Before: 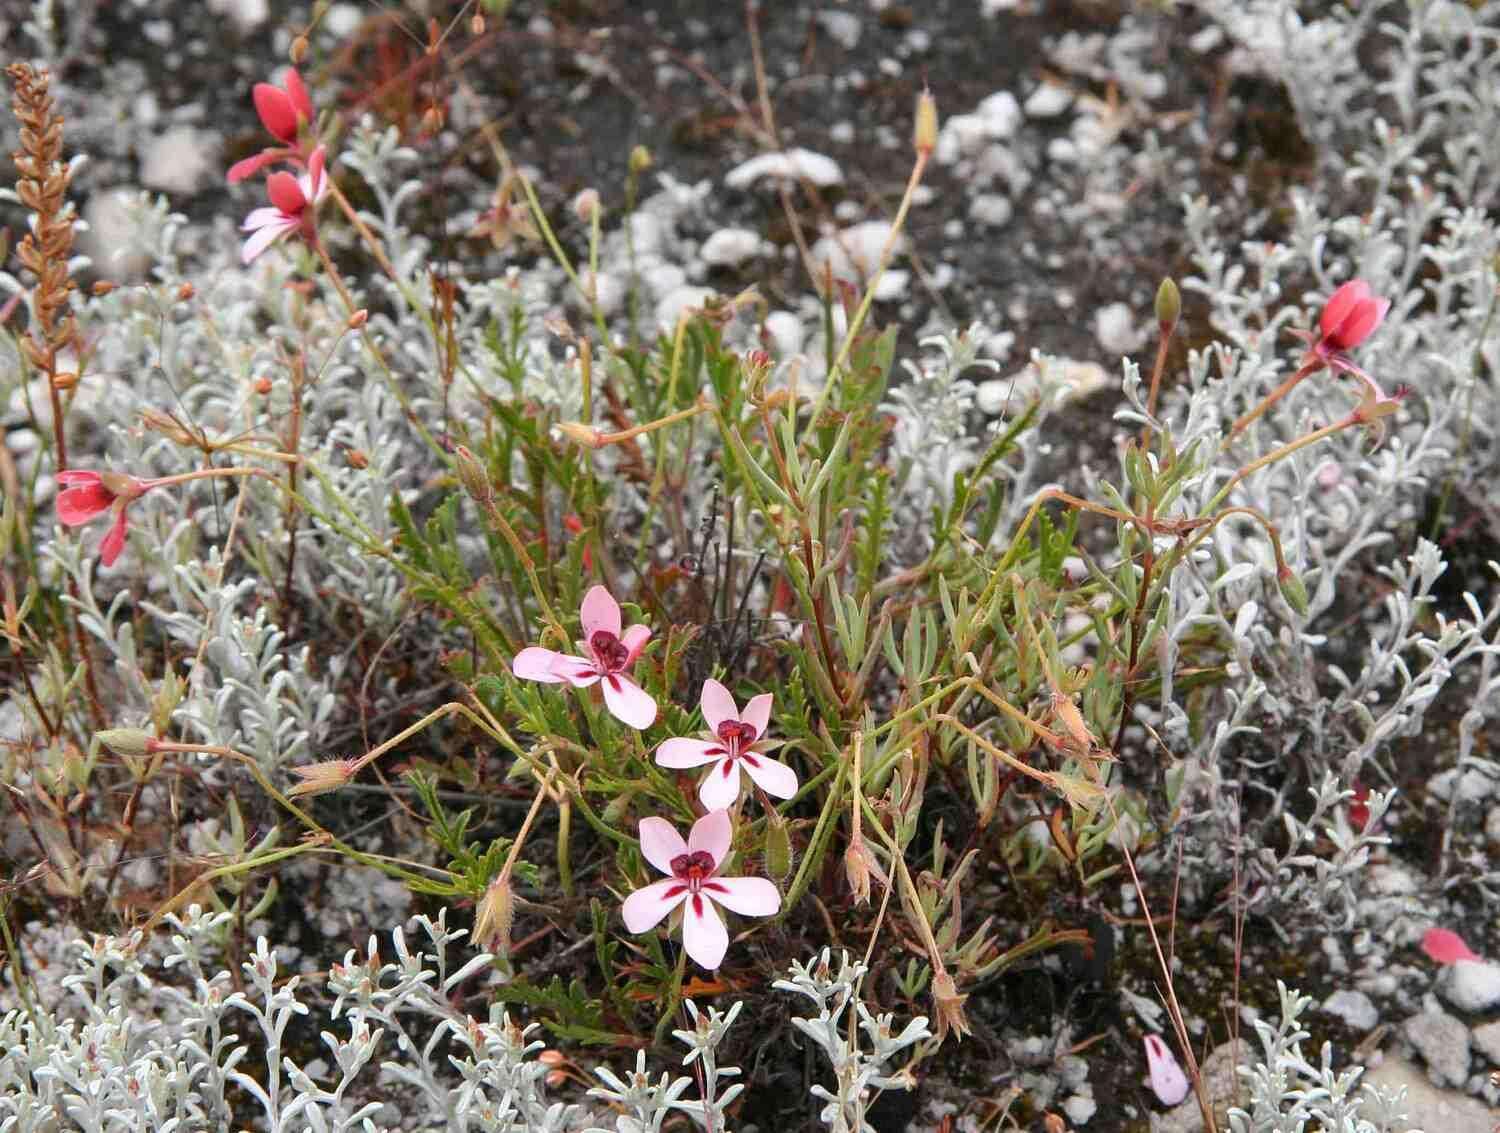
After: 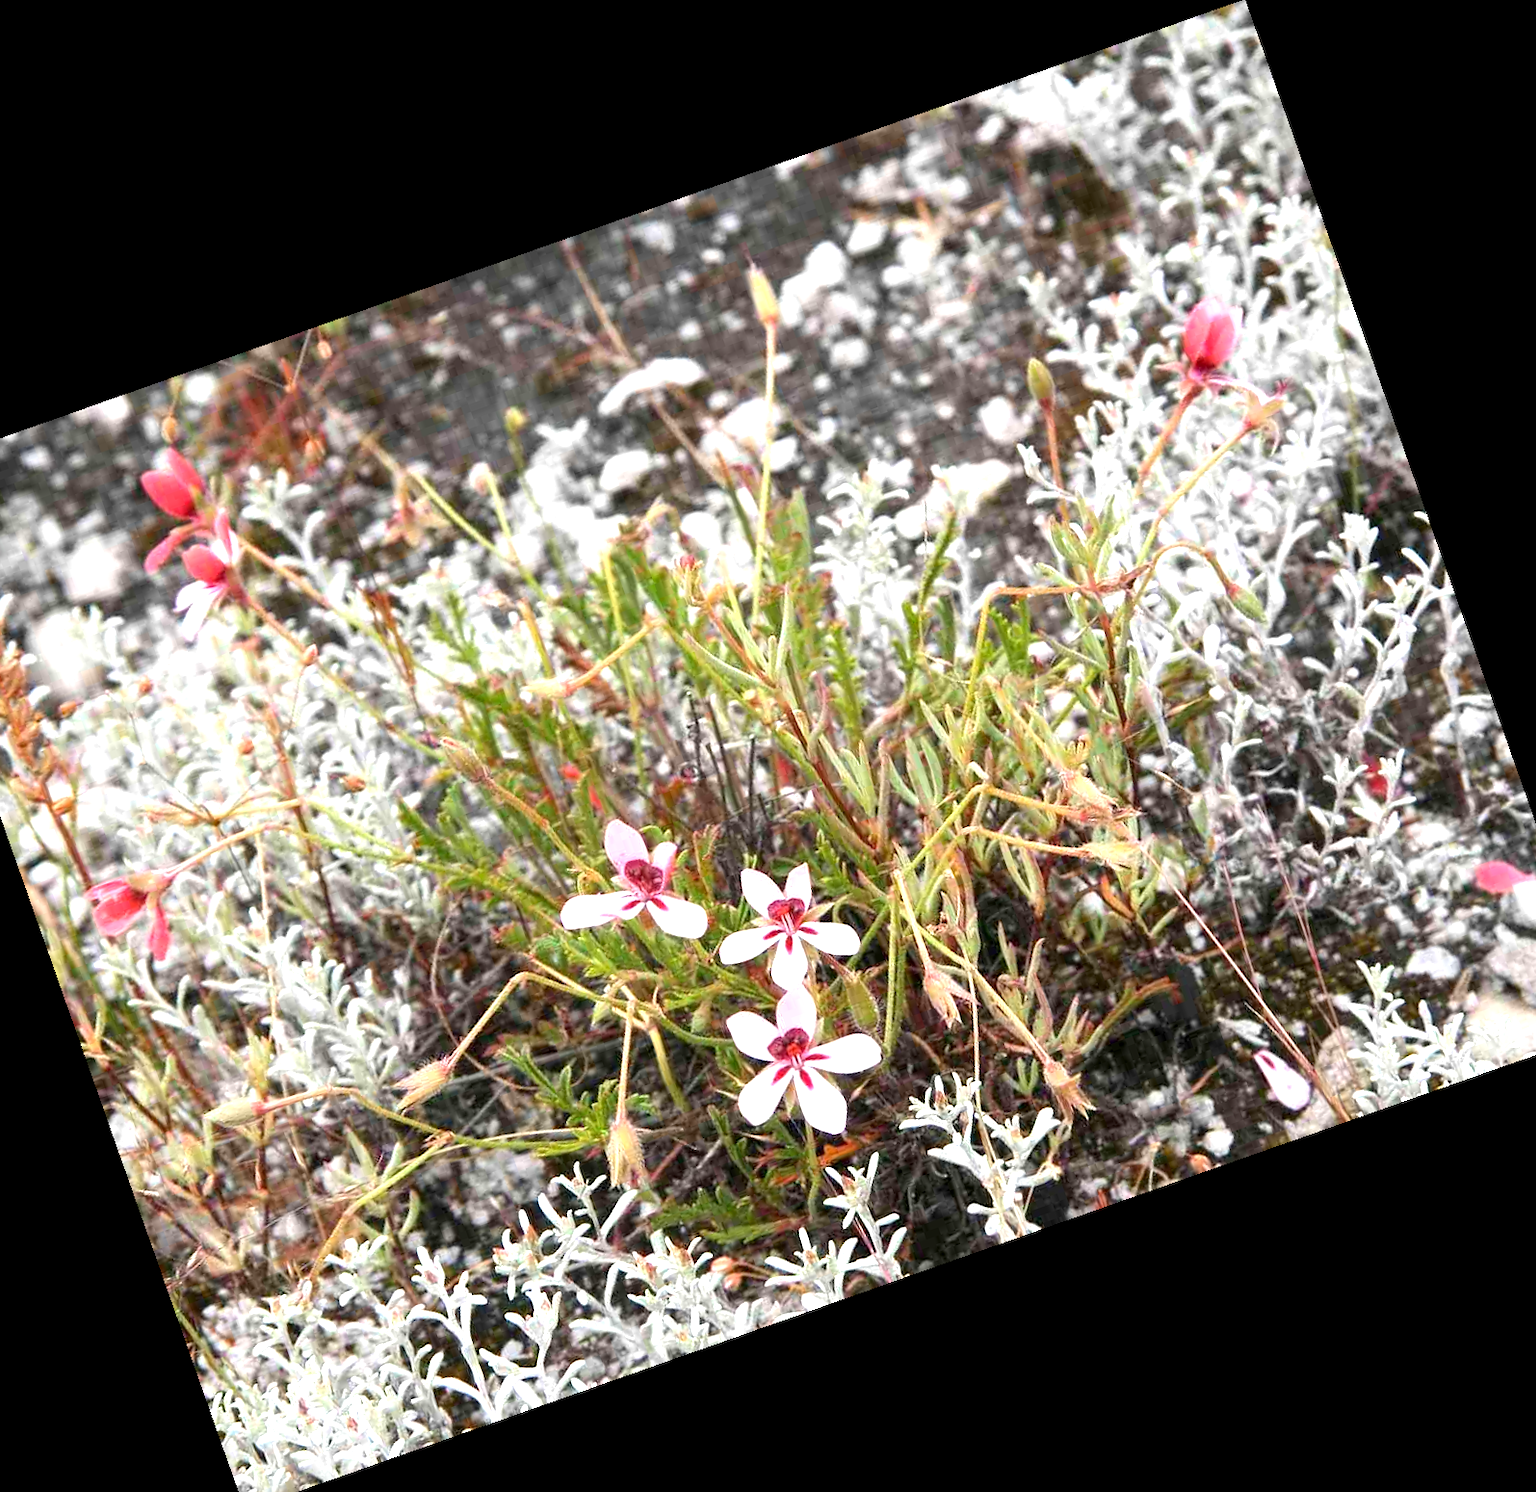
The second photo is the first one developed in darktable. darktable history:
exposure: black level correction 0.001, exposure 1.05 EV, compensate exposure bias true, compensate highlight preservation false
crop and rotate: angle 19.43°, left 6.812%, right 4.125%, bottom 1.087%
